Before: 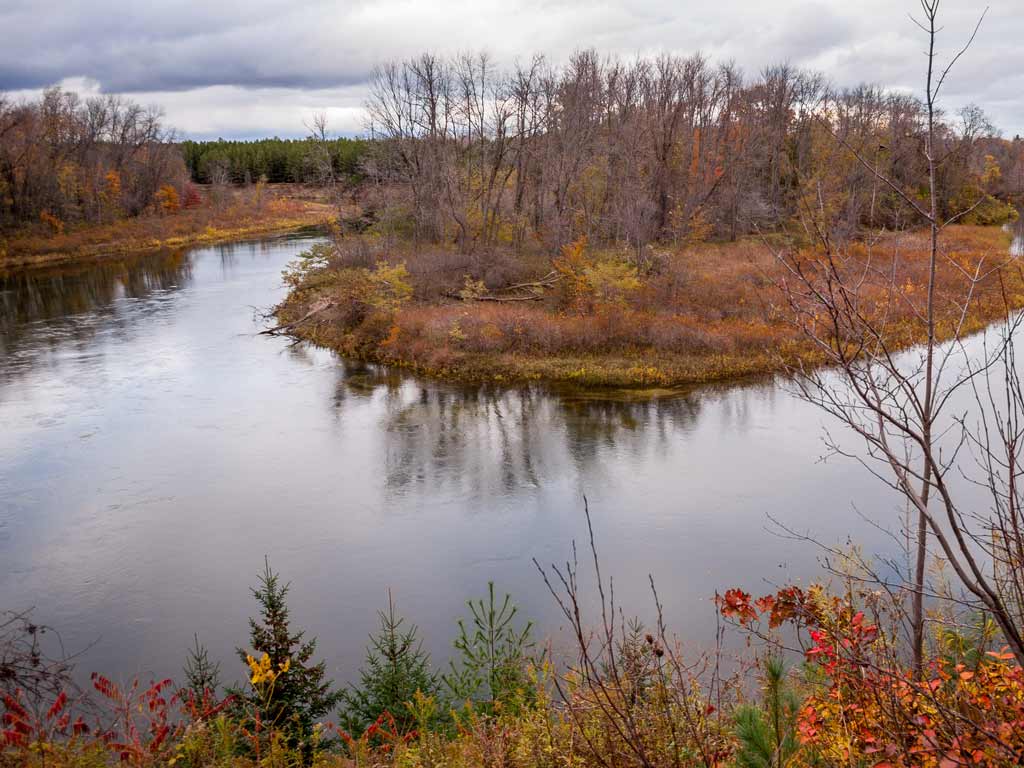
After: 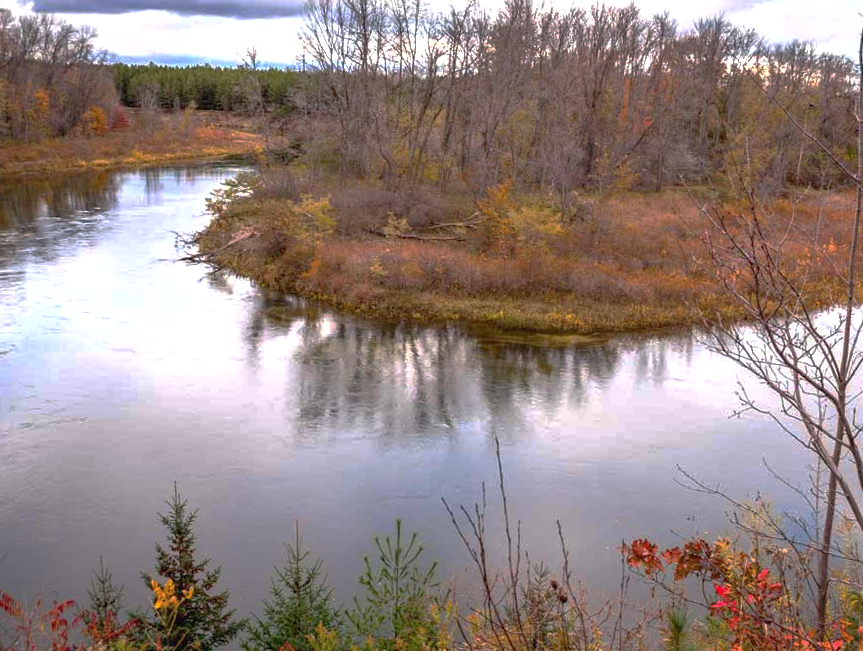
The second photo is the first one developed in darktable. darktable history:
base curve: curves: ch0 [(0, 0) (0.841, 0.609) (1, 1)], preserve colors none
color balance rgb: perceptual saturation grading › global saturation 0.524%, contrast -9.484%
exposure: black level correction 0, exposure 1 EV, compensate exposure bias true, compensate highlight preservation false
crop and rotate: angle -2.96°, left 5.25%, top 5.185%, right 4.709%, bottom 4.196%
local contrast: on, module defaults
shadows and highlights: shadows 0.49, highlights 40.14
contrast brightness saturation: contrast -0.114
